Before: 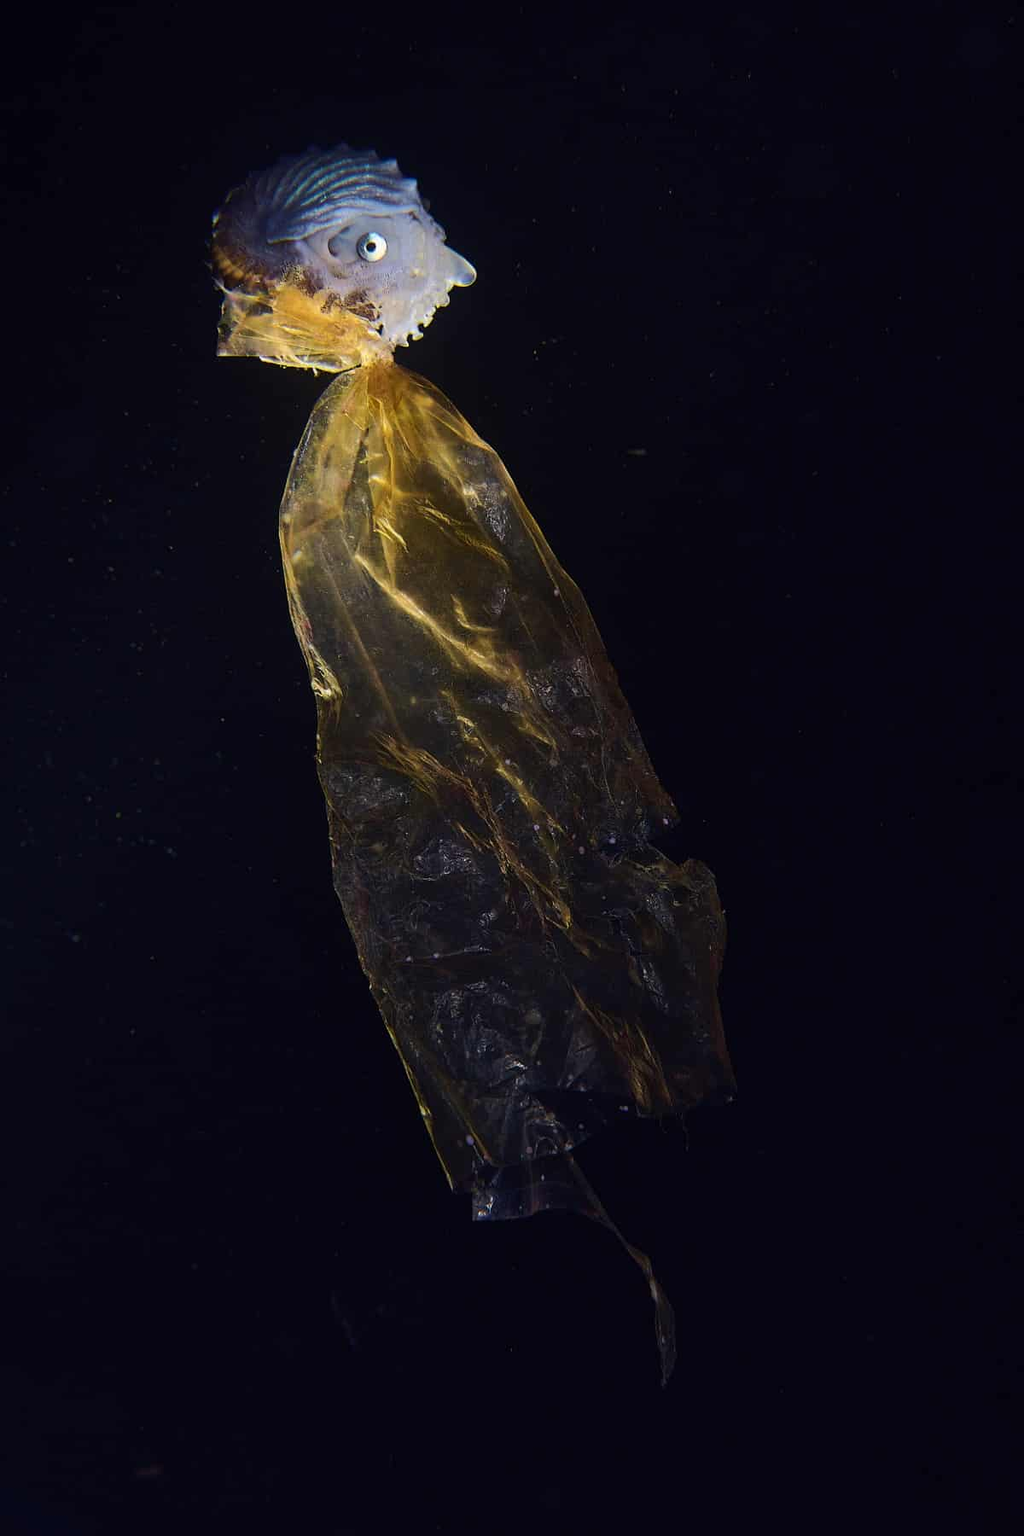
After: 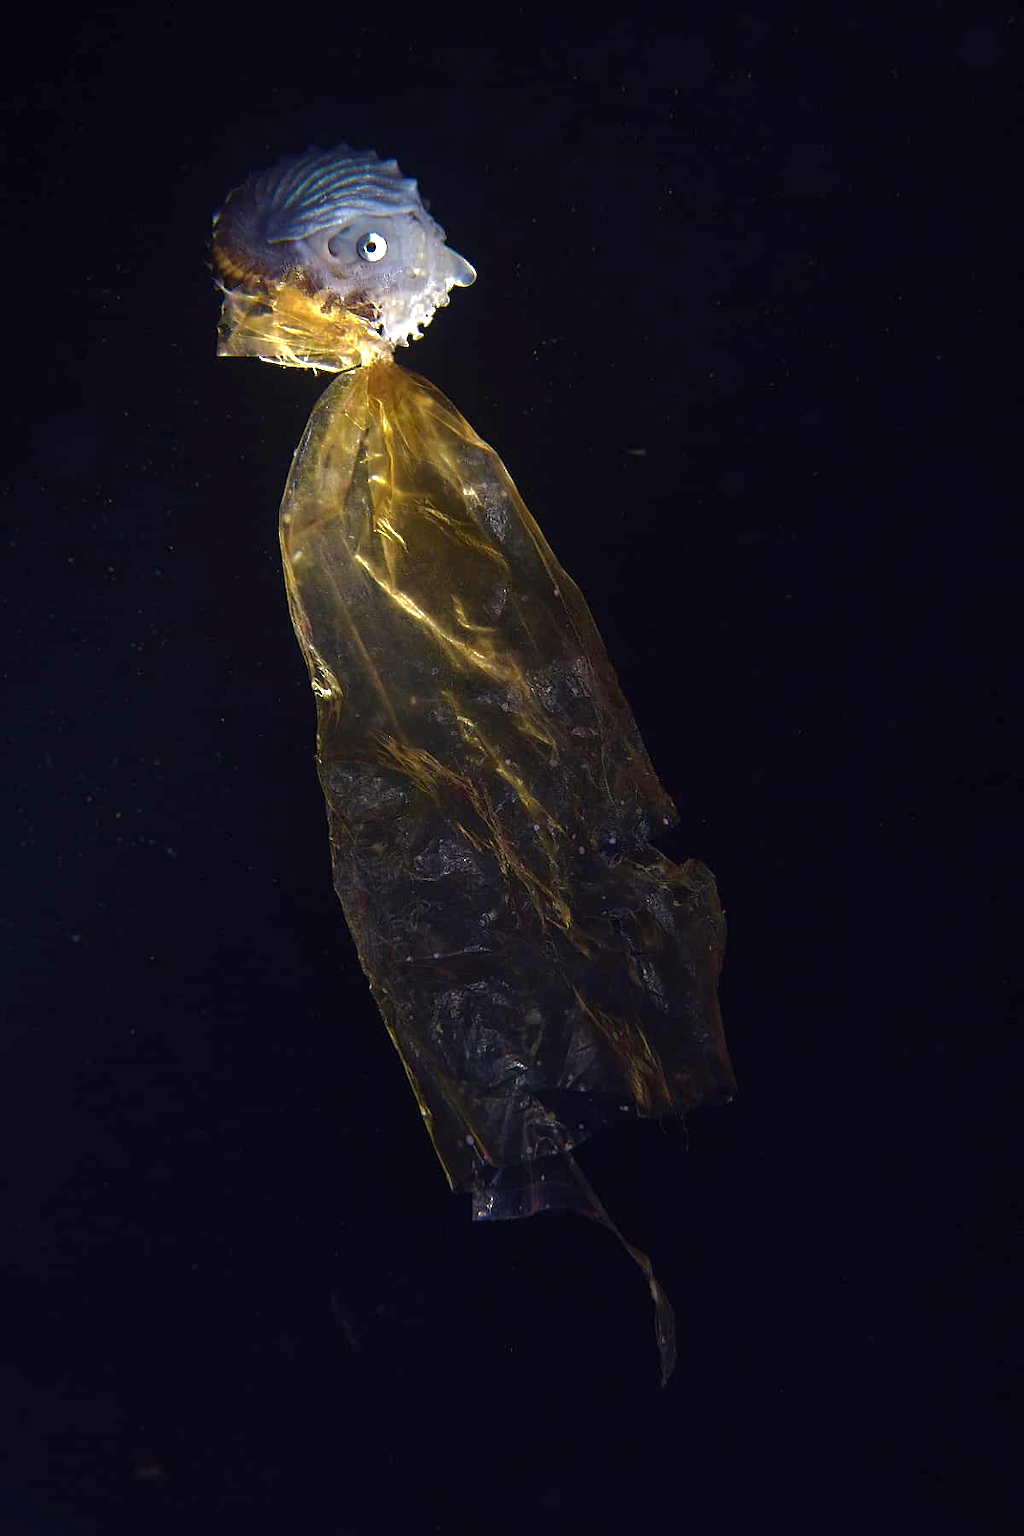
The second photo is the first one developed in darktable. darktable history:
exposure: black level correction 0, exposure 0.877 EV, compensate exposure bias true, compensate highlight preservation false
base curve: curves: ch0 [(0, 0) (0.826, 0.587) (1, 1)]
